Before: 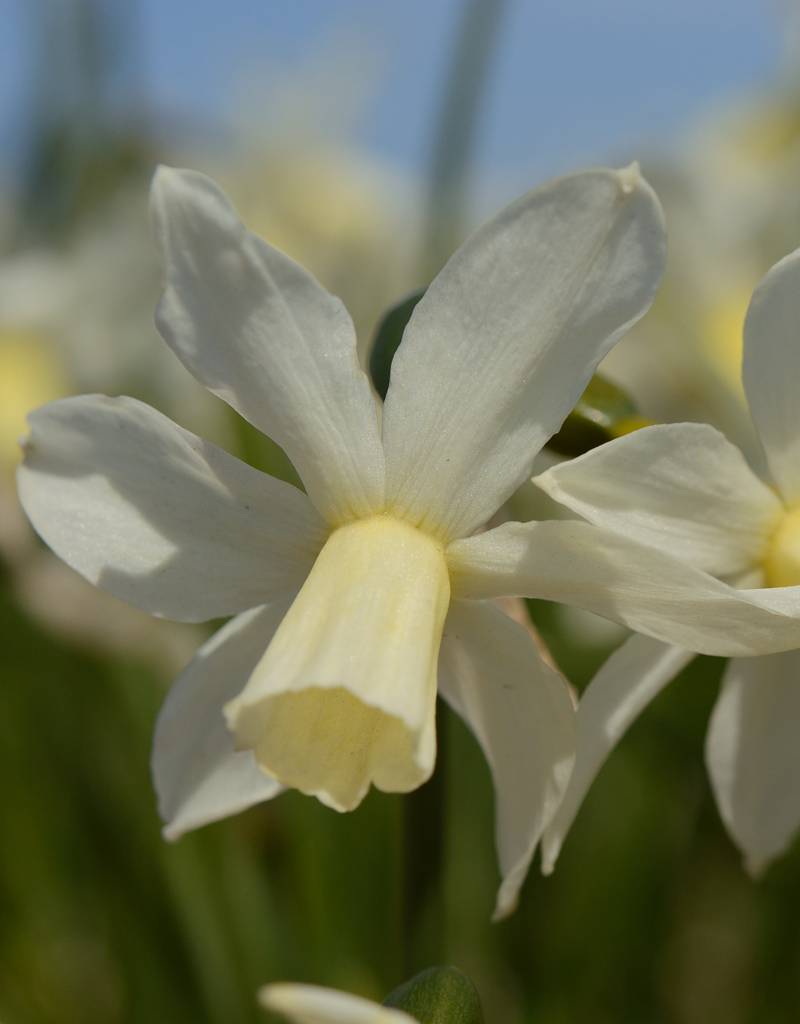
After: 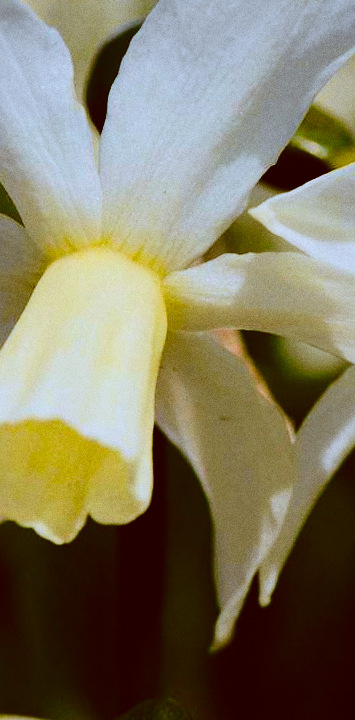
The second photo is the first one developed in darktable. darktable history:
tone curve: curves: ch0 [(0, 0.023) (0.132, 0.075) (0.251, 0.186) (0.441, 0.476) (0.662, 0.757) (0.849, 0.927) (1, 0.99)]; ch1 [(0, 0) (0.447, 0.411) (0.483, 0.469) (0.498, 0.496) (0.518, 0.514) (0.561, 0.59) (0.606, 0.659) (0.657, 0.725) (0.869, 0.916) (1, 1)]; ch2 [(0, 0) (0.307, 0.315) (0.425, 0.438) (0.483, 0.477) (0.503, 0.503) (0.526, 0.553) (0.552, 0.601) (0.615, 0.669) (0.703, 0.797) (0.985, 0.966)], color space Lab, independent channels
color balance rgb: shadows lift › chroma 2%, shadows lift › hue 217.2°, power › chroma 0.25%, power › hue 60°, highlights gain › chroma 1.5%, highlights gain › hue 309.6°, global offset › luminance -0.5%, perceptual saturation grading › global saturation 15%, global vibrance 20%
grain: coarseness 0.47 ISO
filmic rgb: black relative exposure -4.38 EV, white relative exposure 4.56 EV, hardness 2.37, contrast 1.05
color correction: highlights a* -14.62, highlights b* -16.22, shadows a* 10.12, shadows b* 29.4
crop: left 35.432%, top 26.233%, right 20.145%, bottom 3.432%
white balance: red 1.042, blue 1.17
contrast brightness saturation: contrast 0.14
